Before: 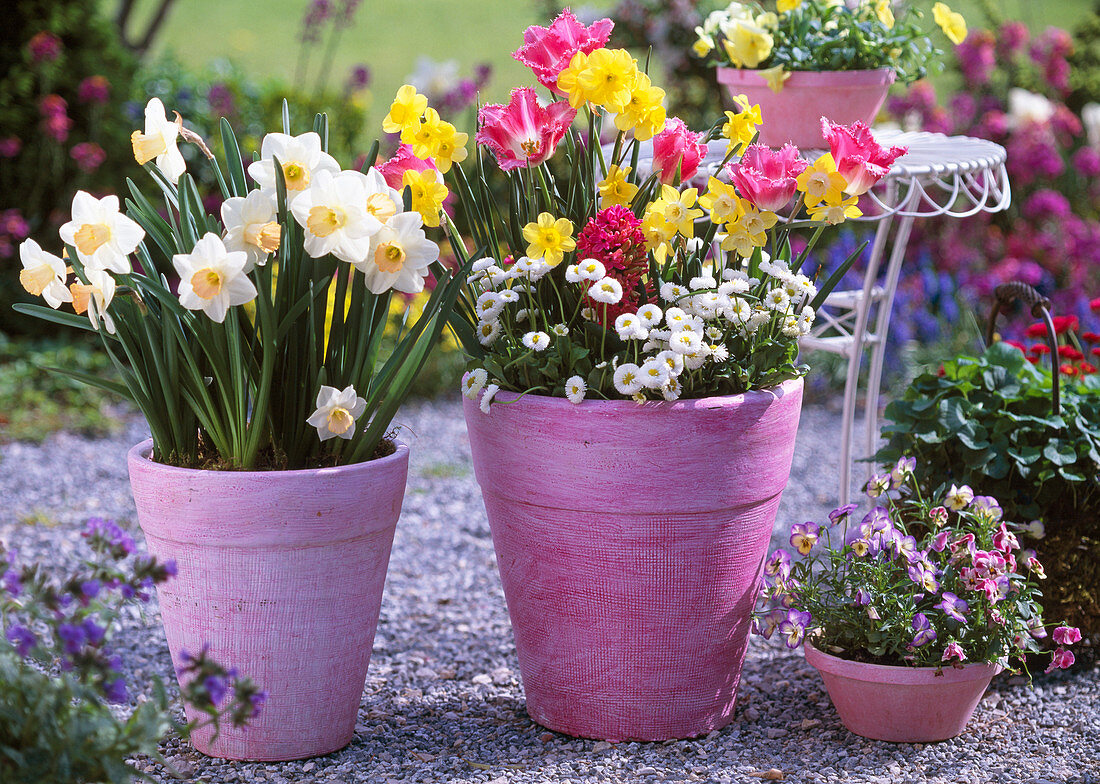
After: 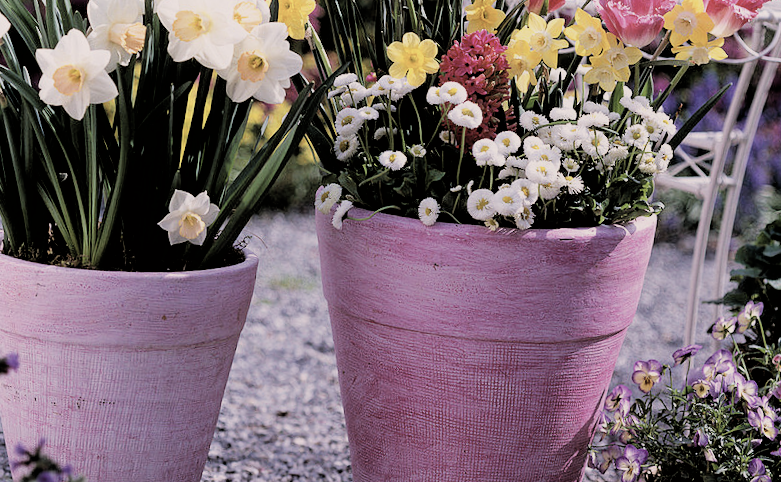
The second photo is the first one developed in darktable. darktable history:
color correction: highlights a* 5.56, highlights b* 5.19, saturation 0.63
filmic rgb: black relative exposure -2.81 EV, white relative exposure 4.56 EV, hardness 1.76, contrast 1.253
exposure: exposure 0.014 EV, compensate highlight preservation false
shadows and highlights: shadows 0.257, highlights 40.5
crop and rotate: angle -4°, left 9.89%, top 20.514%, right 12.268%, bottom 12.037%
